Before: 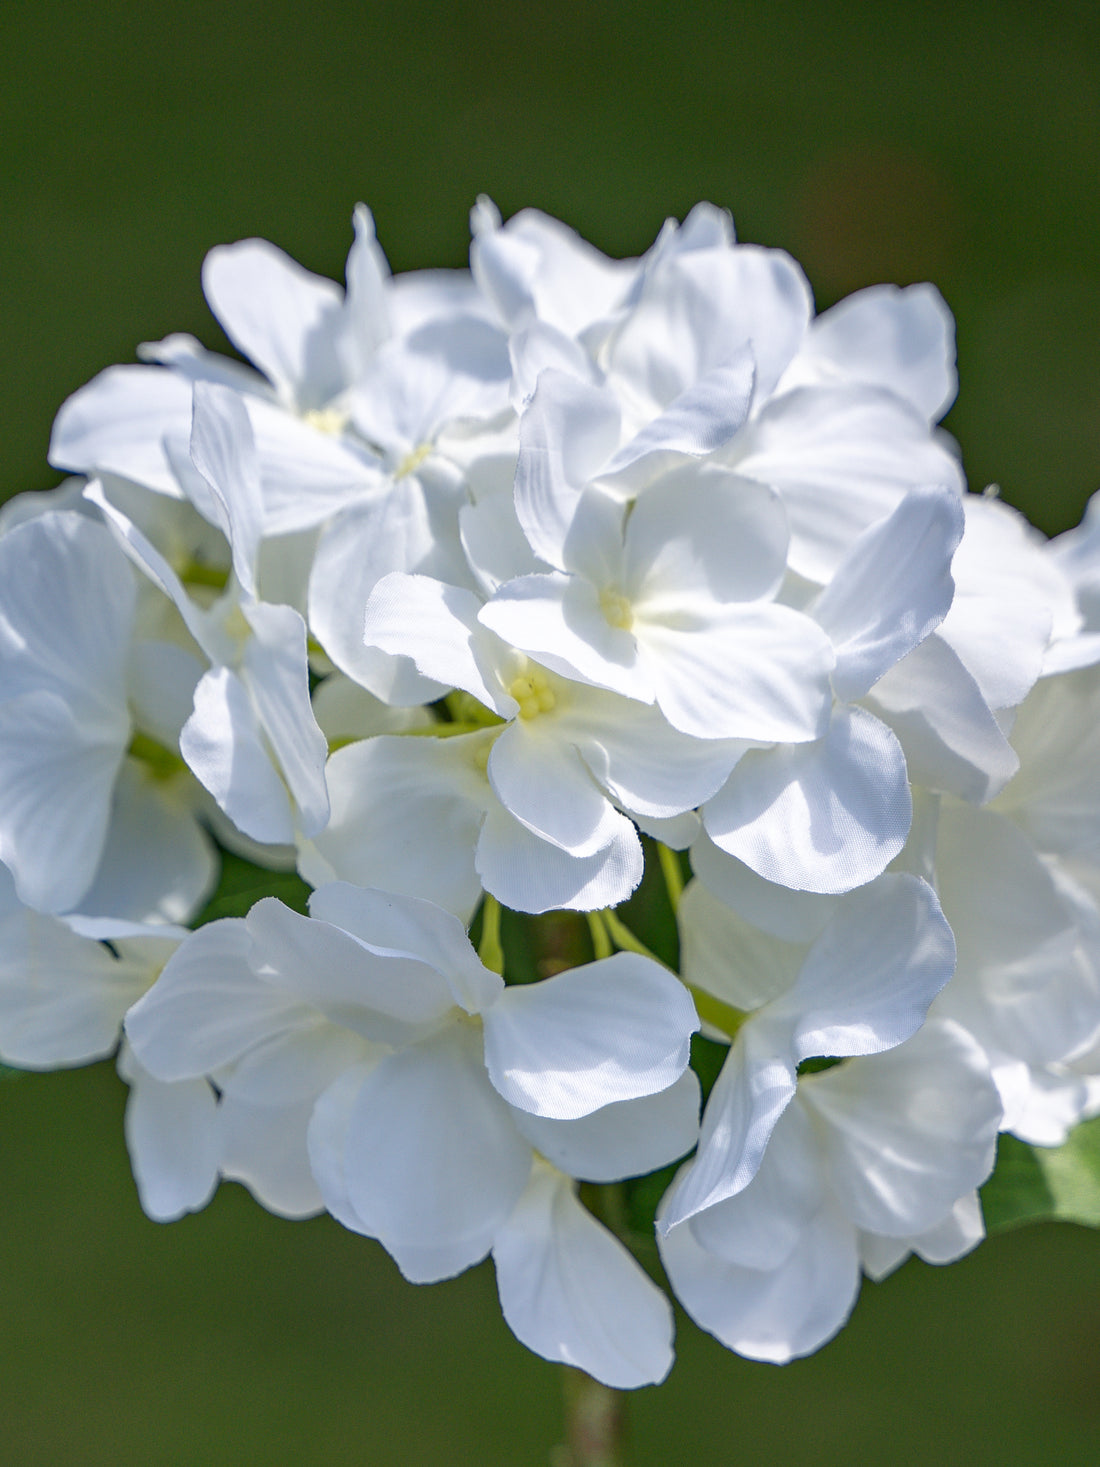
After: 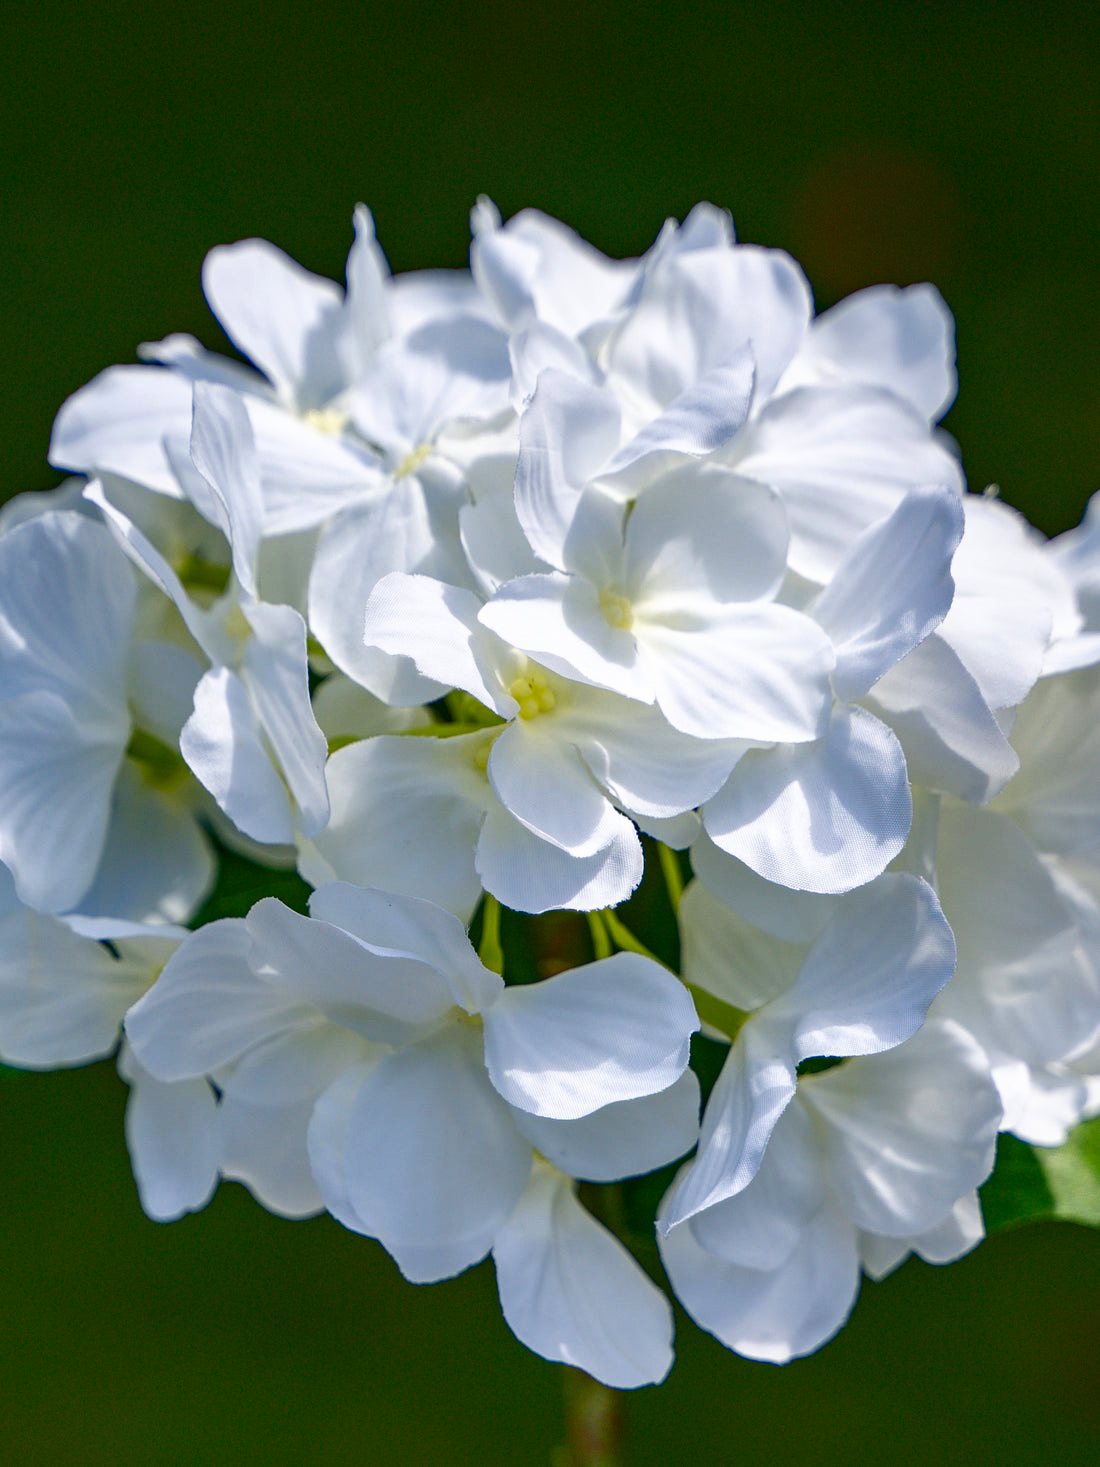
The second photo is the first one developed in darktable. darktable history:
color balance rgb: power › hue 73.7°, perceptual saturation grading › global saturation 39.137%, perceptual saturation grading › highlights -50.443%, perceptual saturation grading › shadows 30.043%
contrast brightness saturation: contrast 0.116, brightness -0.123, saturation 0.202
